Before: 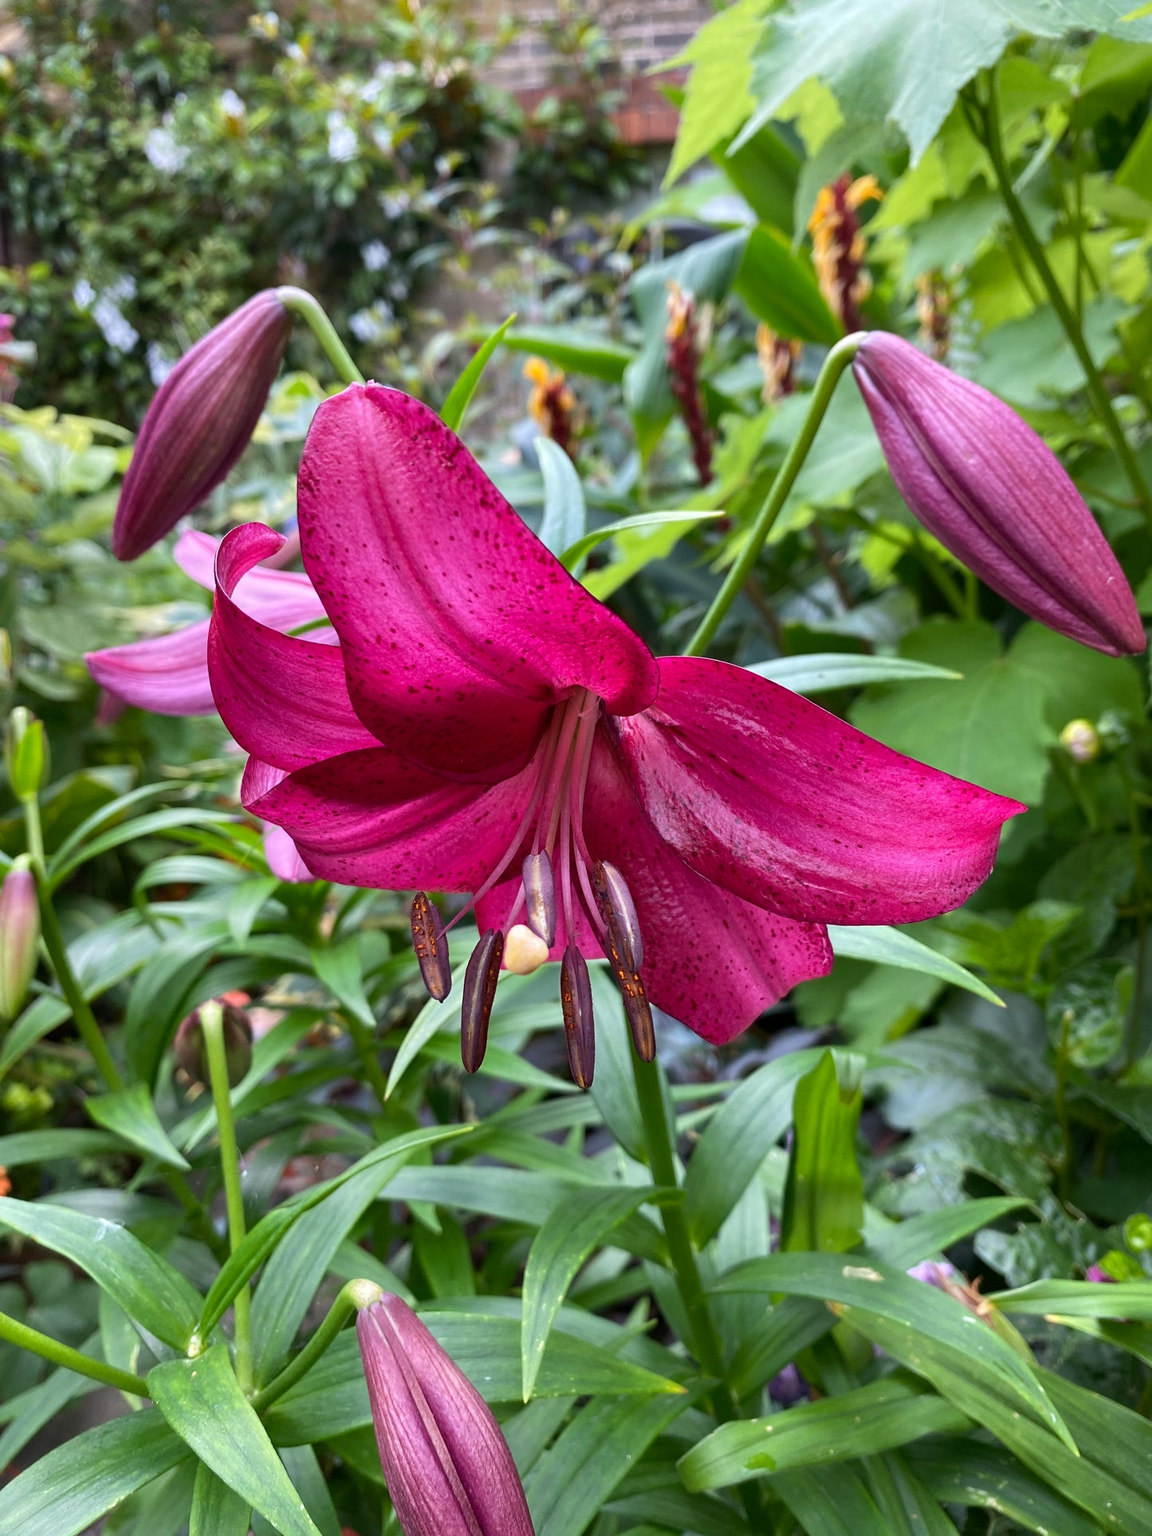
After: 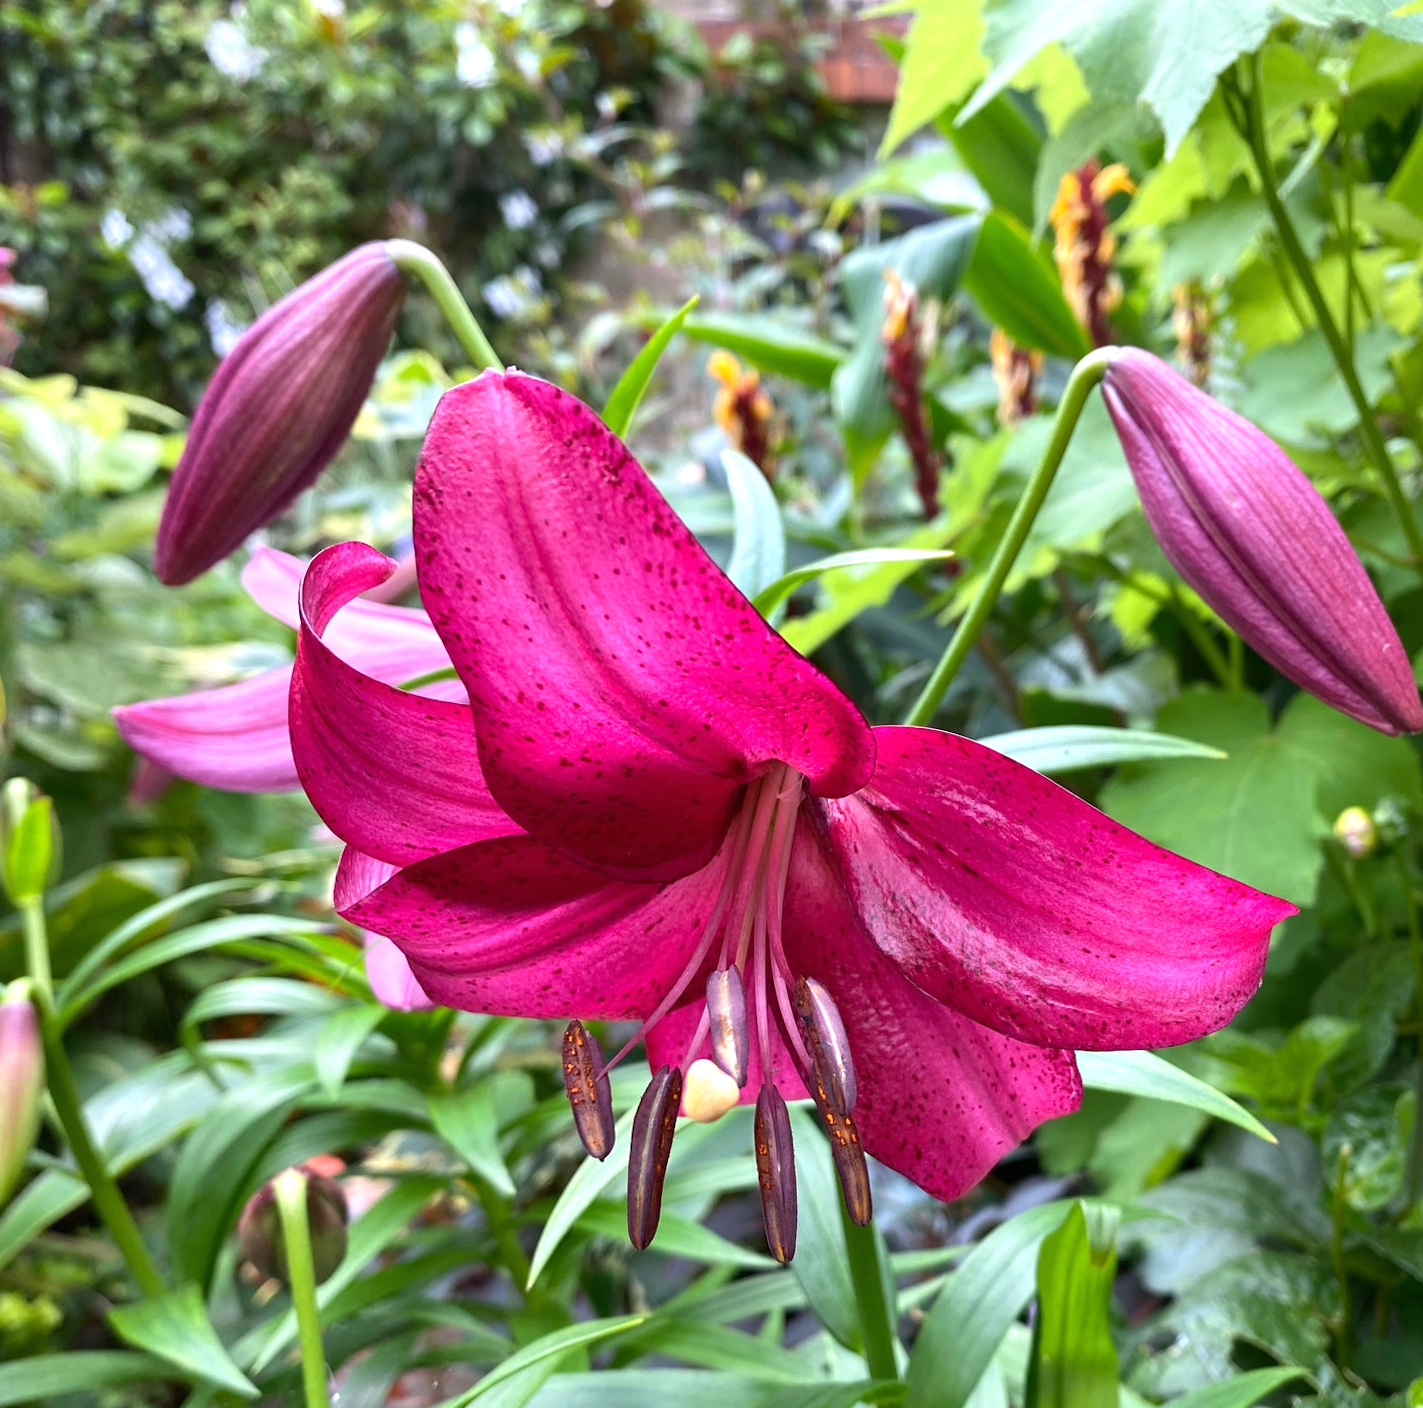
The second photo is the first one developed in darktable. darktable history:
exposure: black level correction 0, exposure 0.5 EV, compensate highlight preservation false
crop: bottom 19.644%
rotate and perspective: rotation -0.013°, lens shift (vertical) -0.027, lens shift (horizontal) 0.178, crop left 0.016, crop right 0.989, crop top 0.082, crop bottom 0.918
